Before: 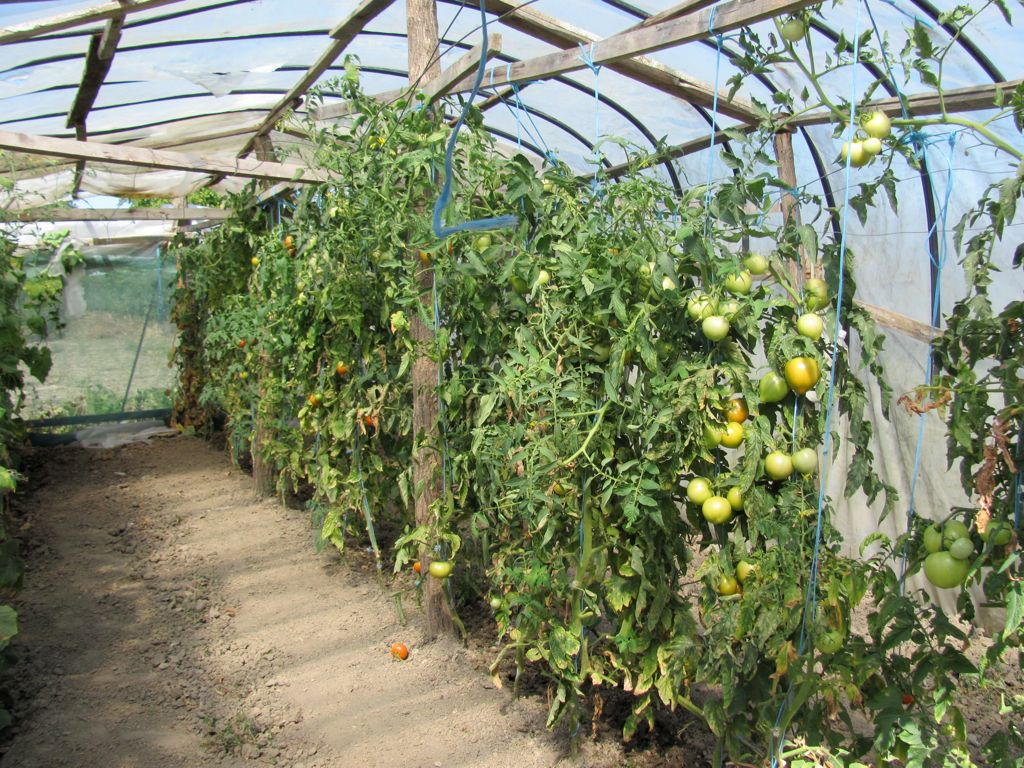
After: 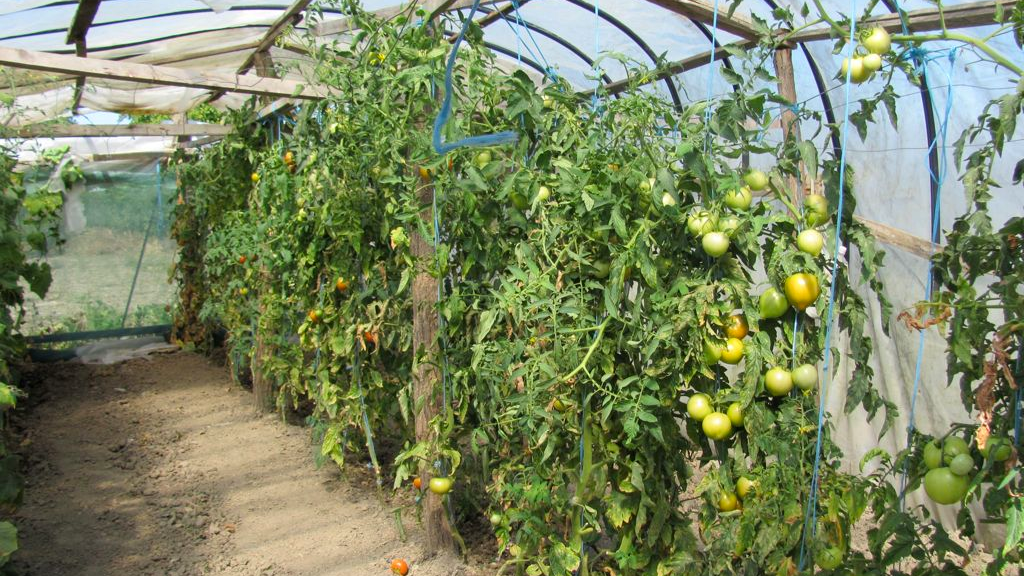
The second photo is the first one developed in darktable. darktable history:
exposure: compensate highlight preservation false
color balance rgb: white fulcrum 0.995 EV, perceptual saturation grading › global saturation 0.387%, global vibrance 20%
crop: top 11.064%, bottom 13.918%
